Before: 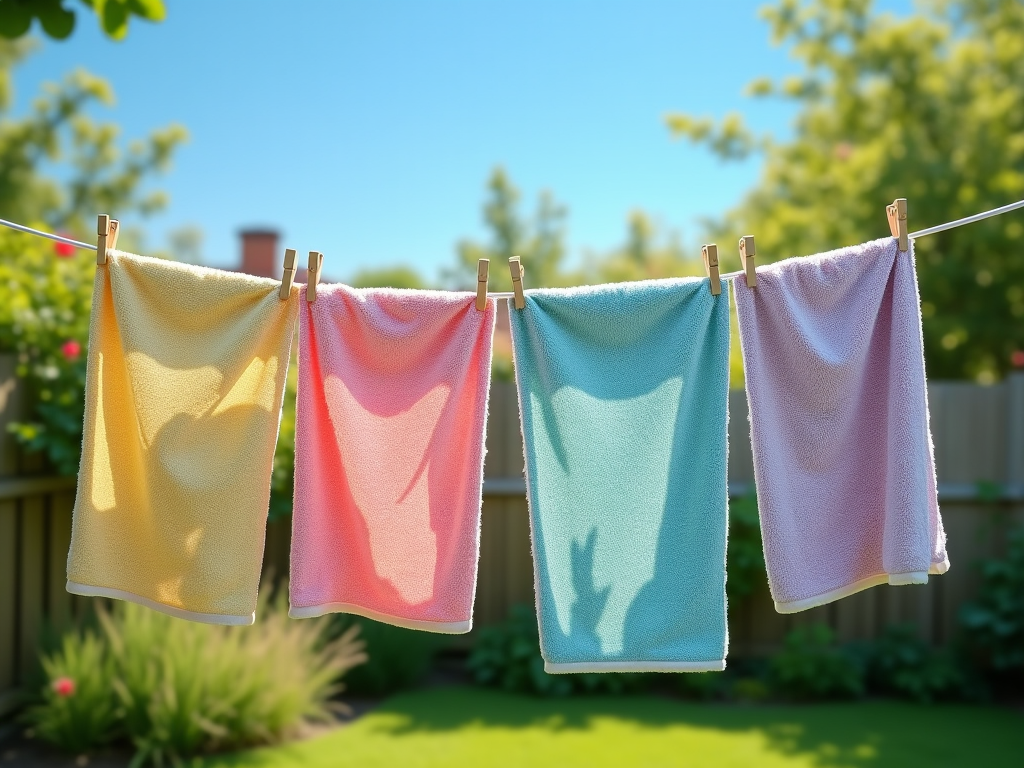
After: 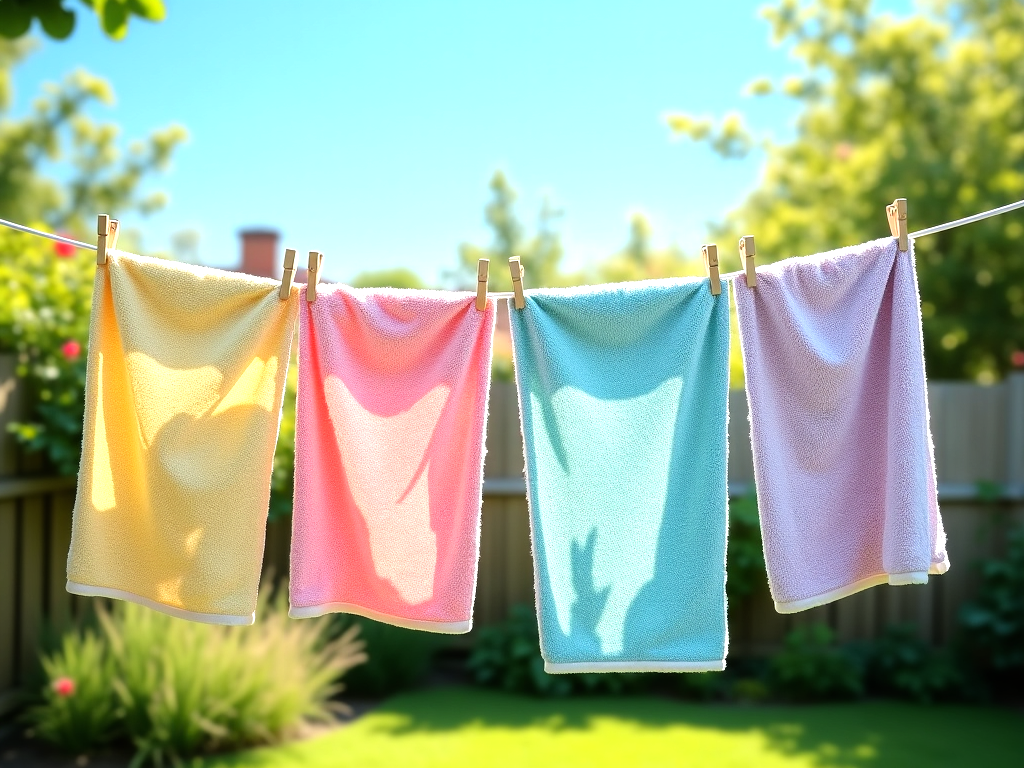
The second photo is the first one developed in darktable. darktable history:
tone equalizer: -8 EV -0.78 EV, -7 EV -0.671 EV, -6 EV -0.614 EV, -5 EV -0.384 EV, -3 EV 0.372 EV, -2 EV 0.6 EV, -1 EV 0.679 EV, +0 EV 0.75 EV
